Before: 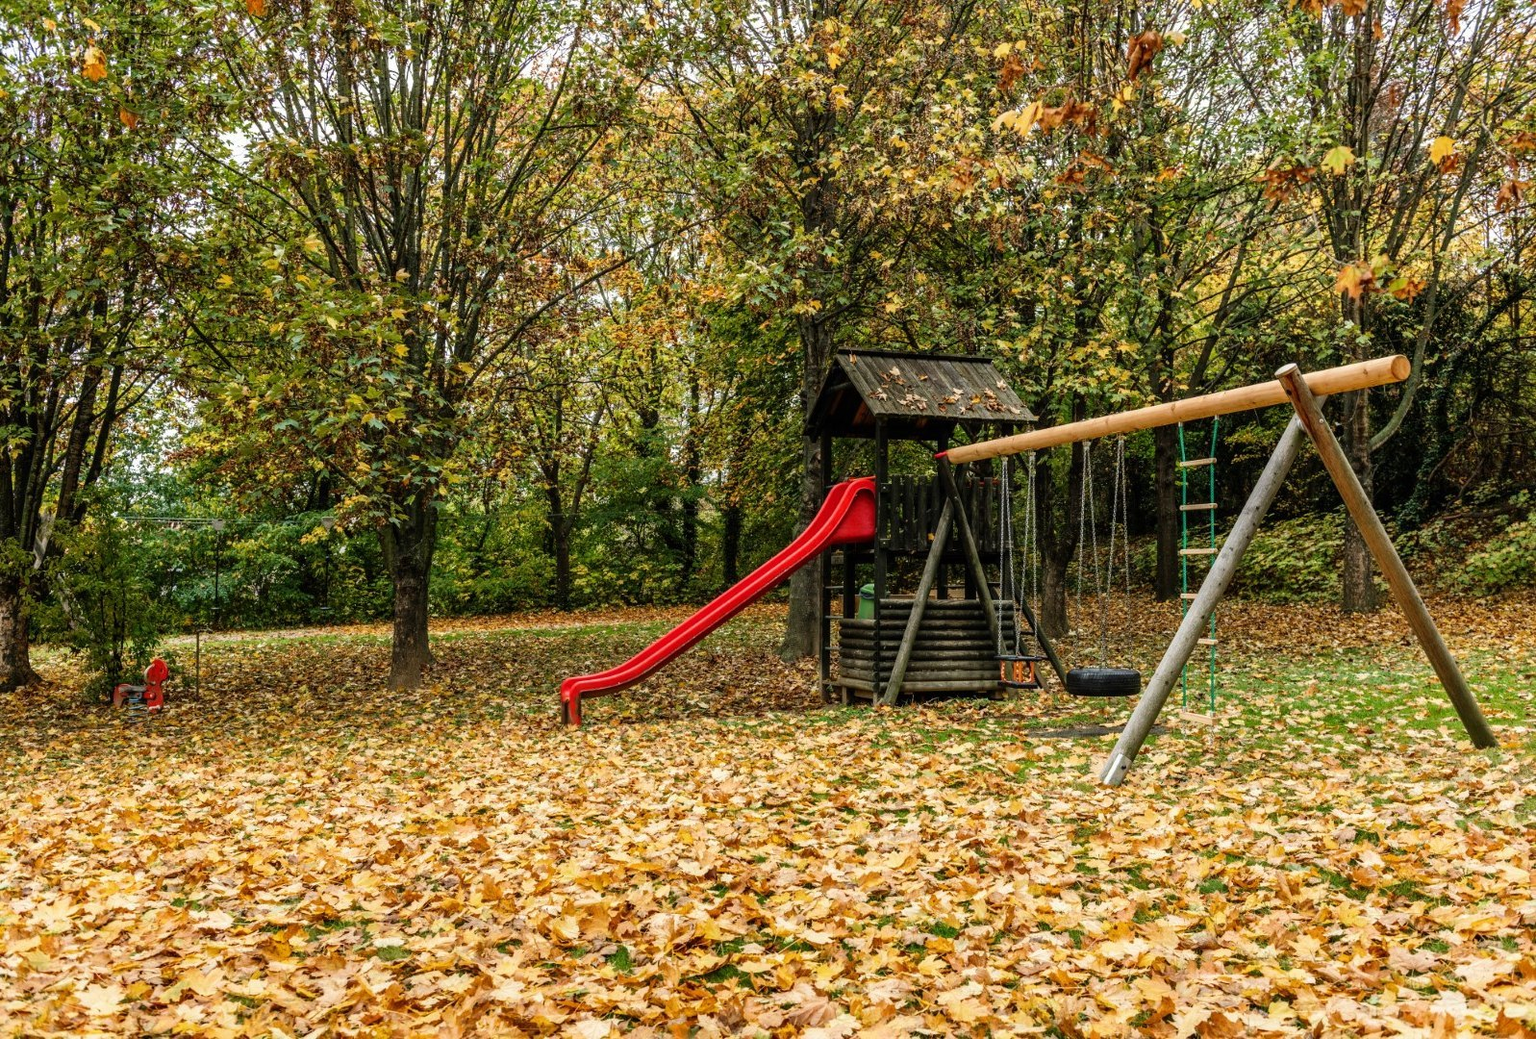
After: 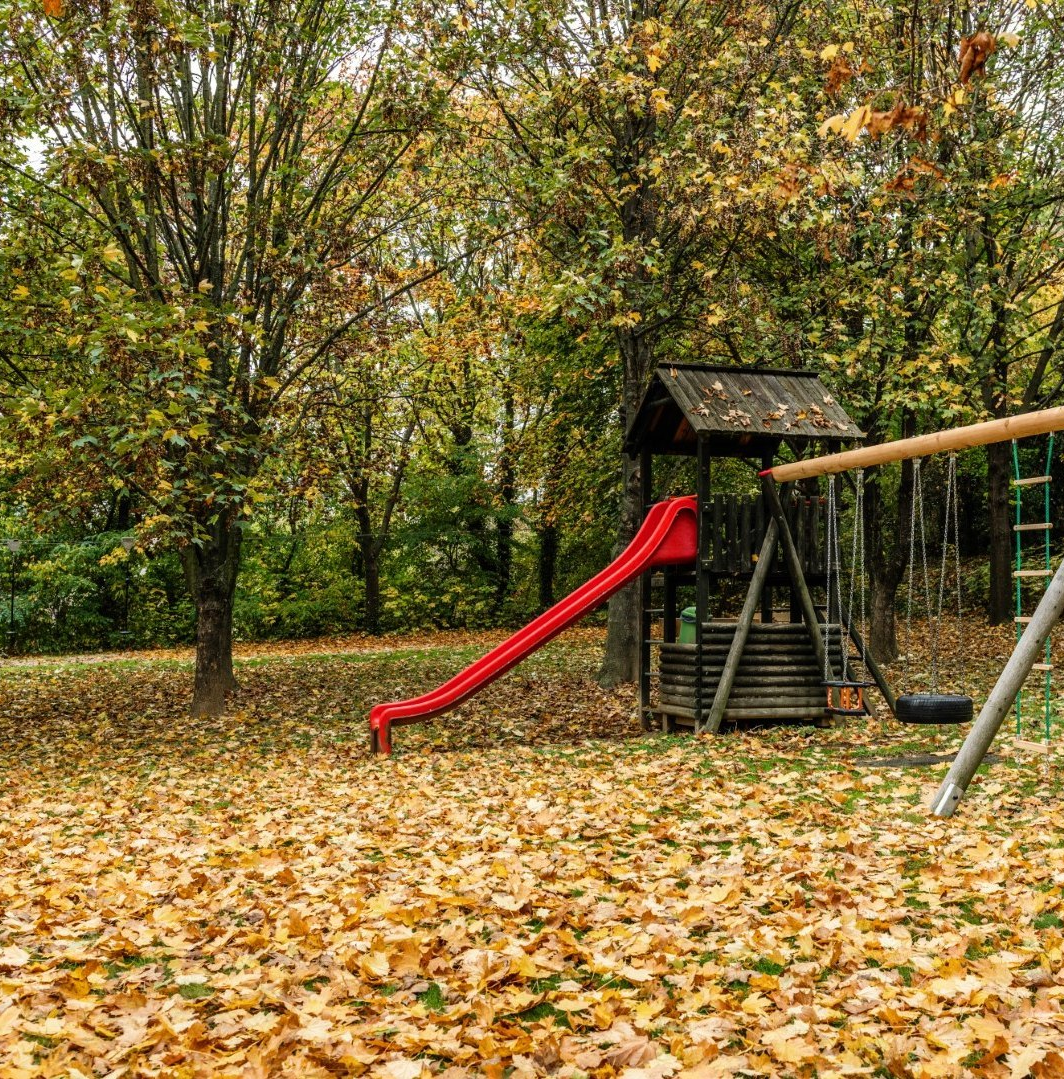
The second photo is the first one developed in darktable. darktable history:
crop and rotate: left 13.342%, right 19.991%
